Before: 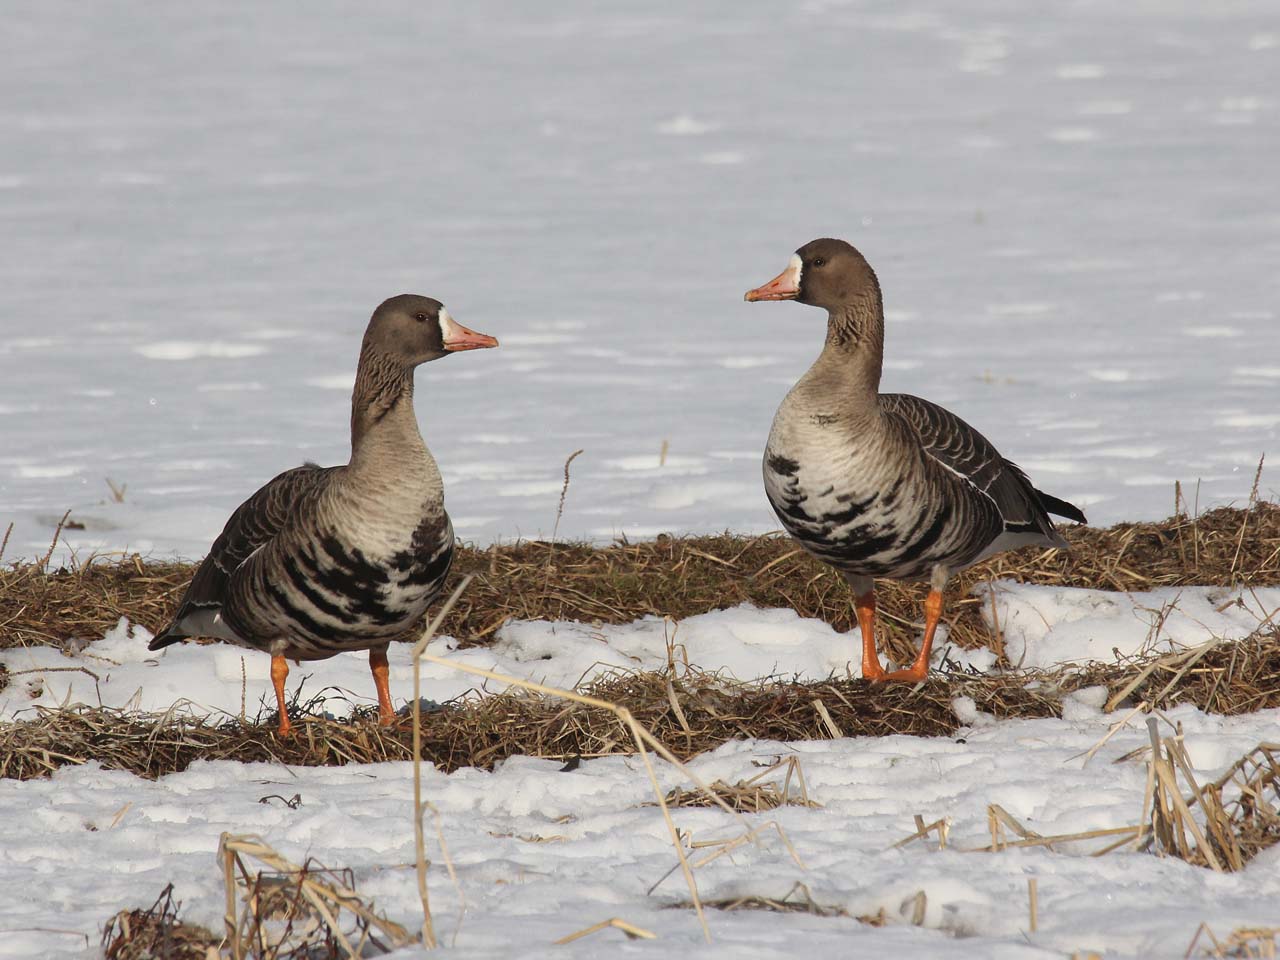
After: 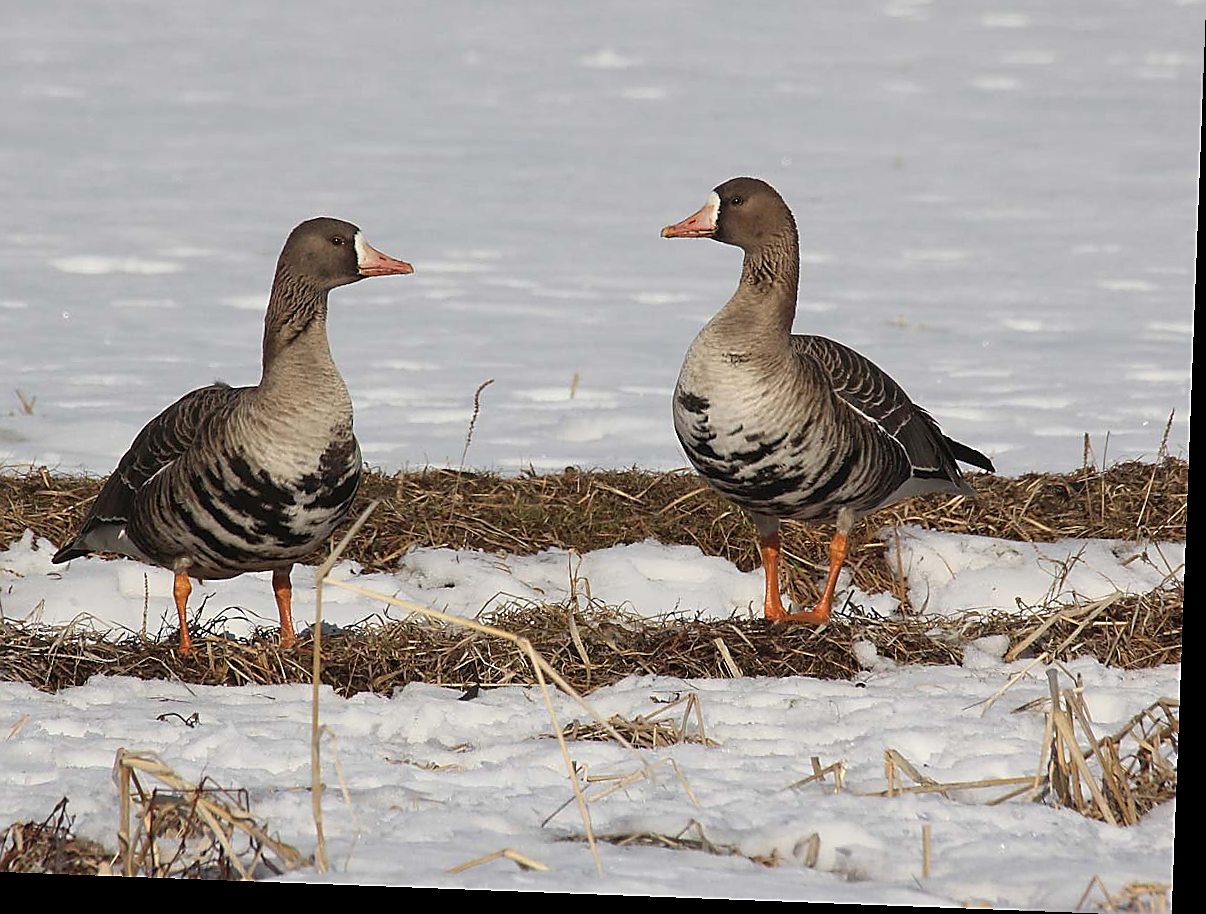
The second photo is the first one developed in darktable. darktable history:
crop and rotate: left 8.262%, top 9.226%
rotate and perspective: rotation 2.17°, automatic cropping off
sharpen: radius 1.4, amount 1.25, threshold 0.7
